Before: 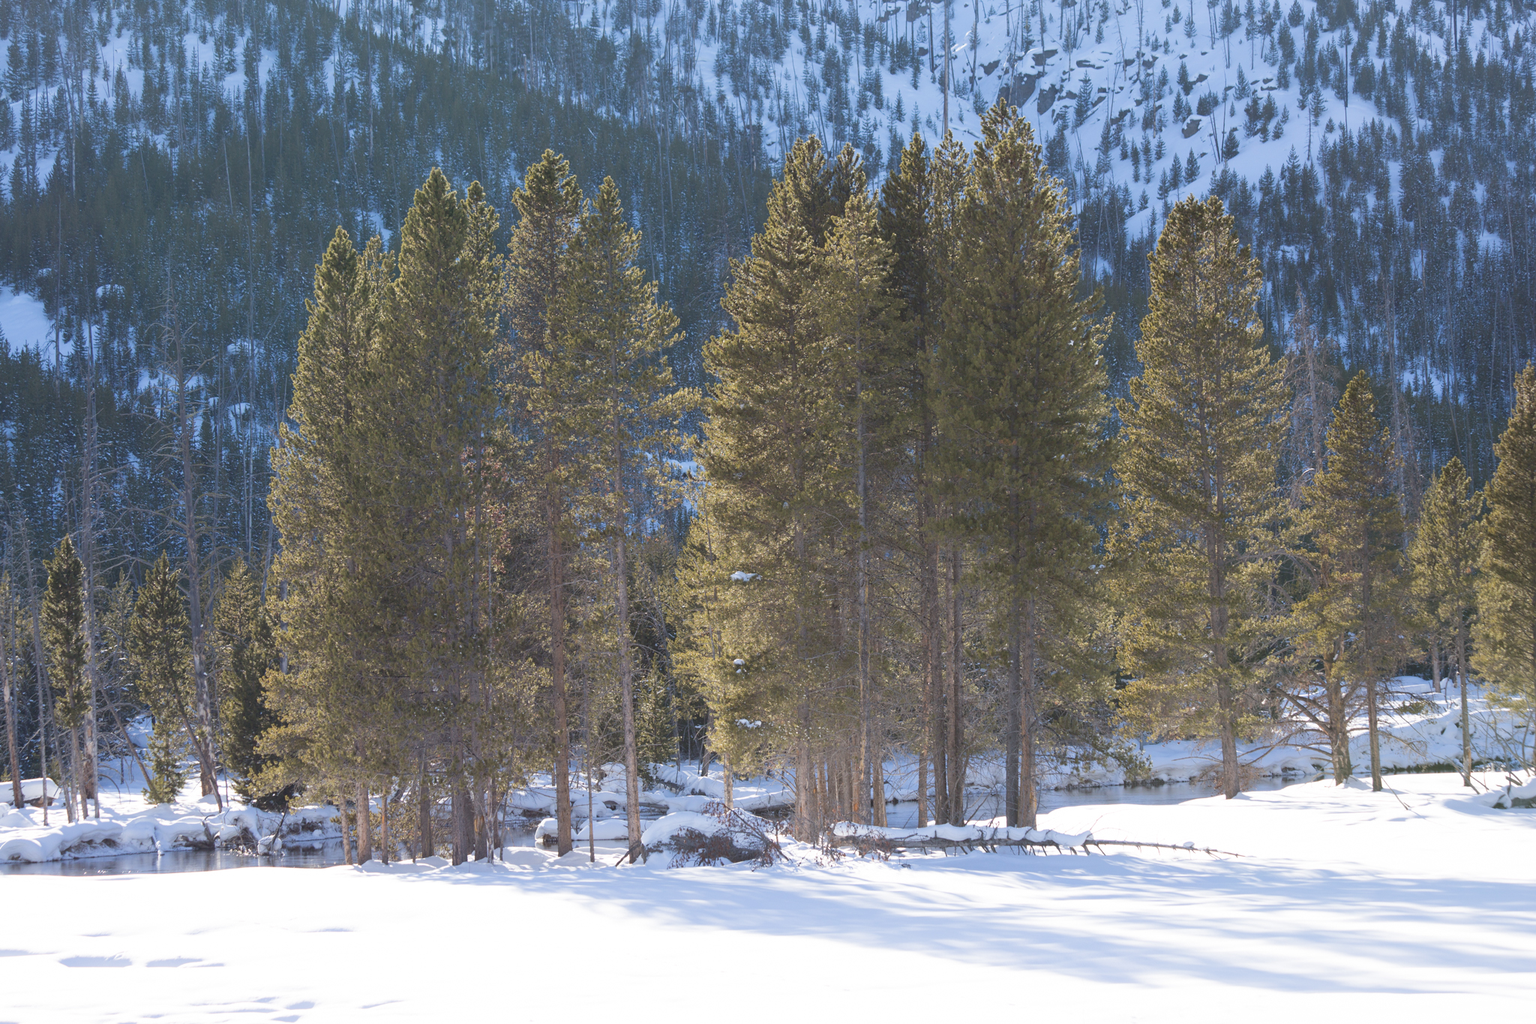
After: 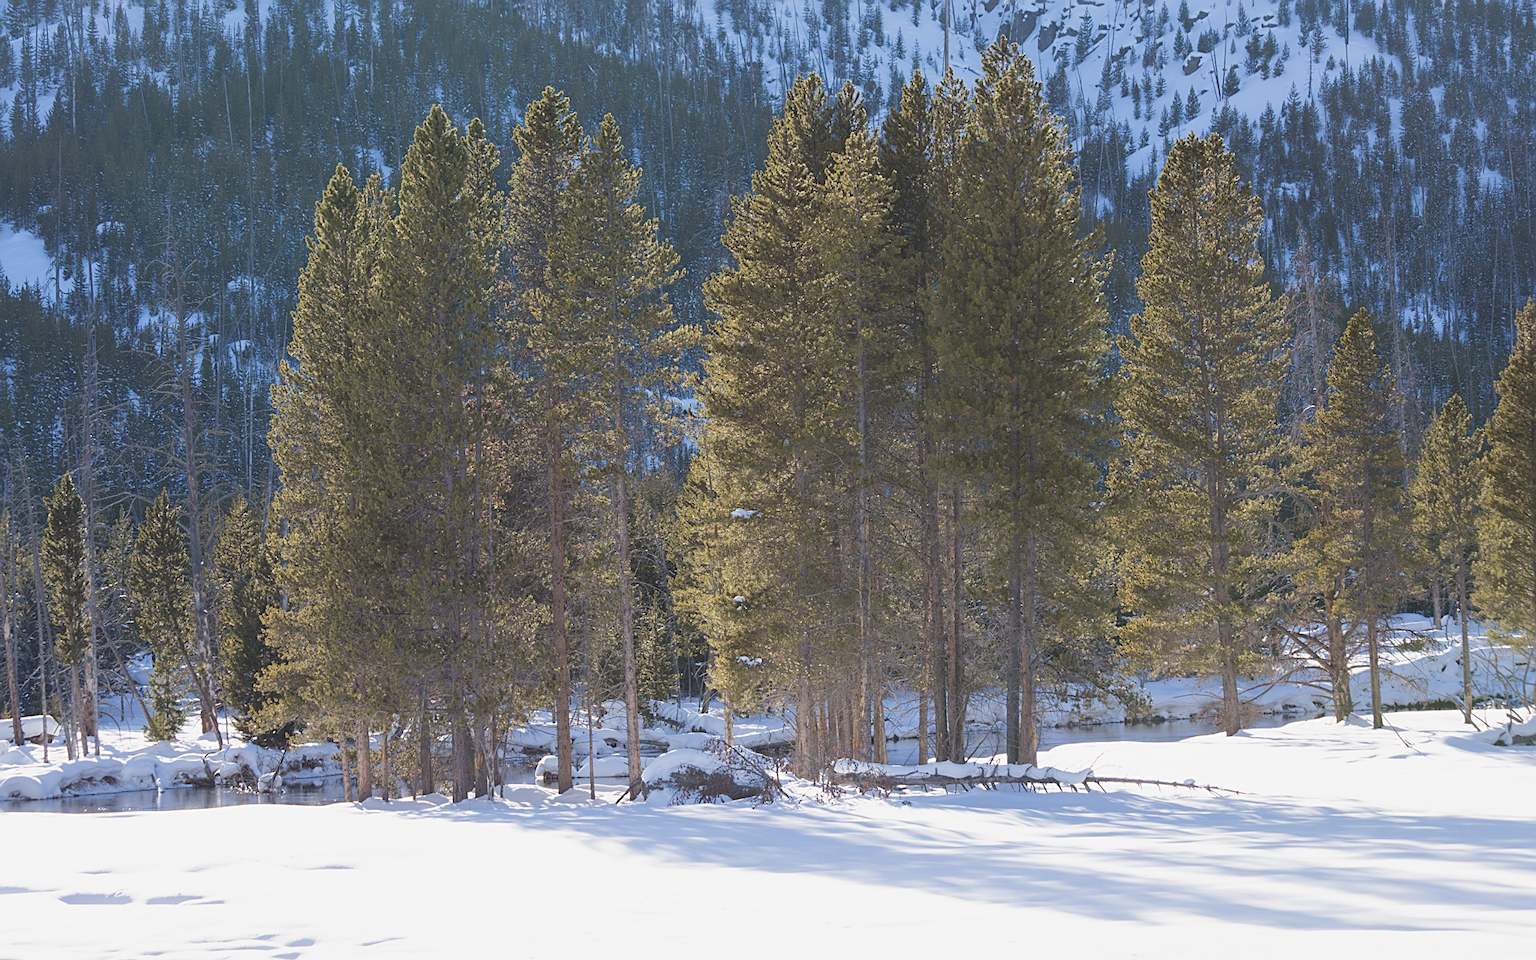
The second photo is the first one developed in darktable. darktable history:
sharpen: on, module defaults
crop and rotate: top 6.219%
shadows and highlights: shadows 25.12, white point adjustment -3.01, highlights -29.88
